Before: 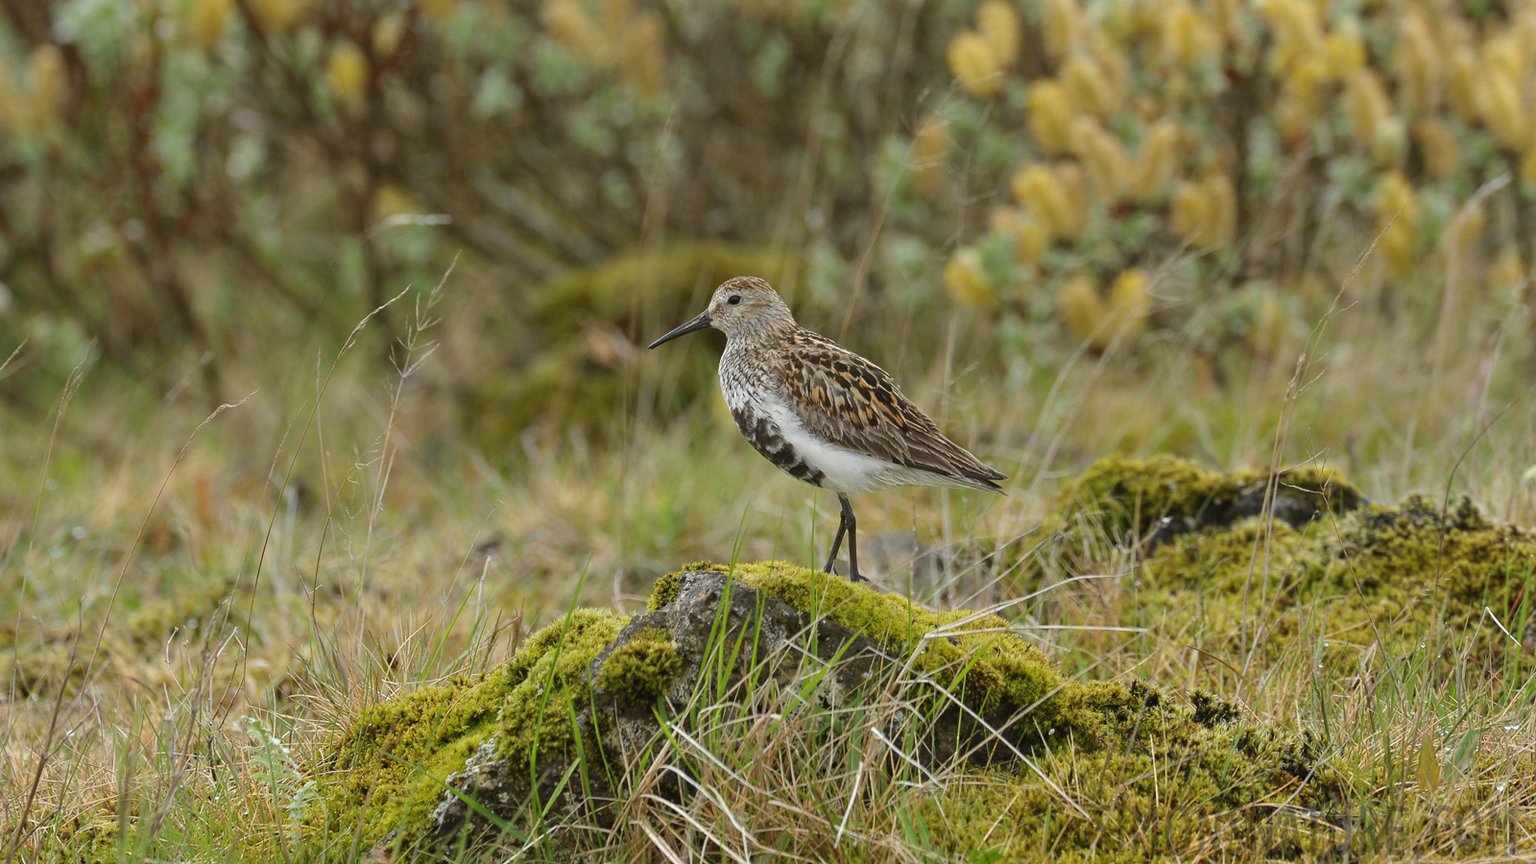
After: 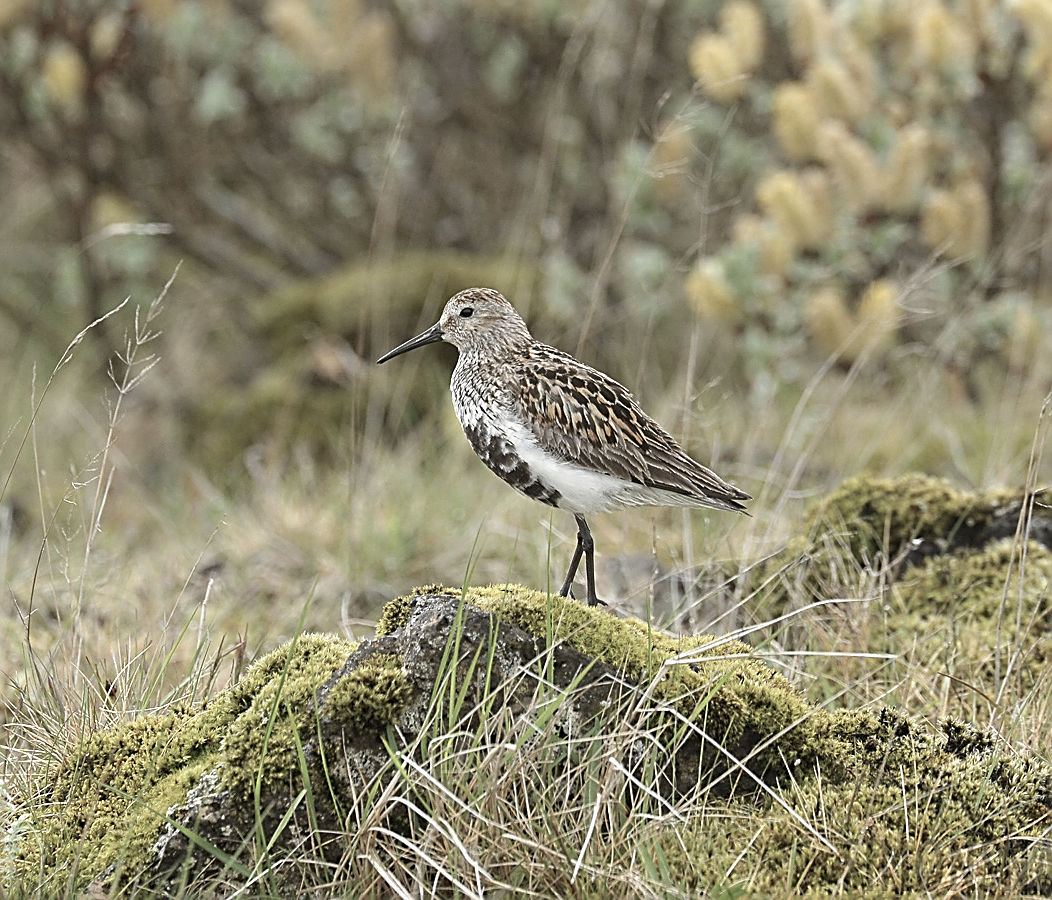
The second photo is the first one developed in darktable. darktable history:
color zones: curves: ch1 [(0, 0.292) (0.001, 0.292) (0.2, 0.264) (0.4, 0.248) (0.6, 0.248) (0.8, 0.264) (0.999, 0.292) (1, 0.292)]
exposure: black level correction 0, exposure 0.498 EV, compensate highlight preservation false
crop and rotate: left 18.632%, right 15.618%
sharpen: amount 0.99
